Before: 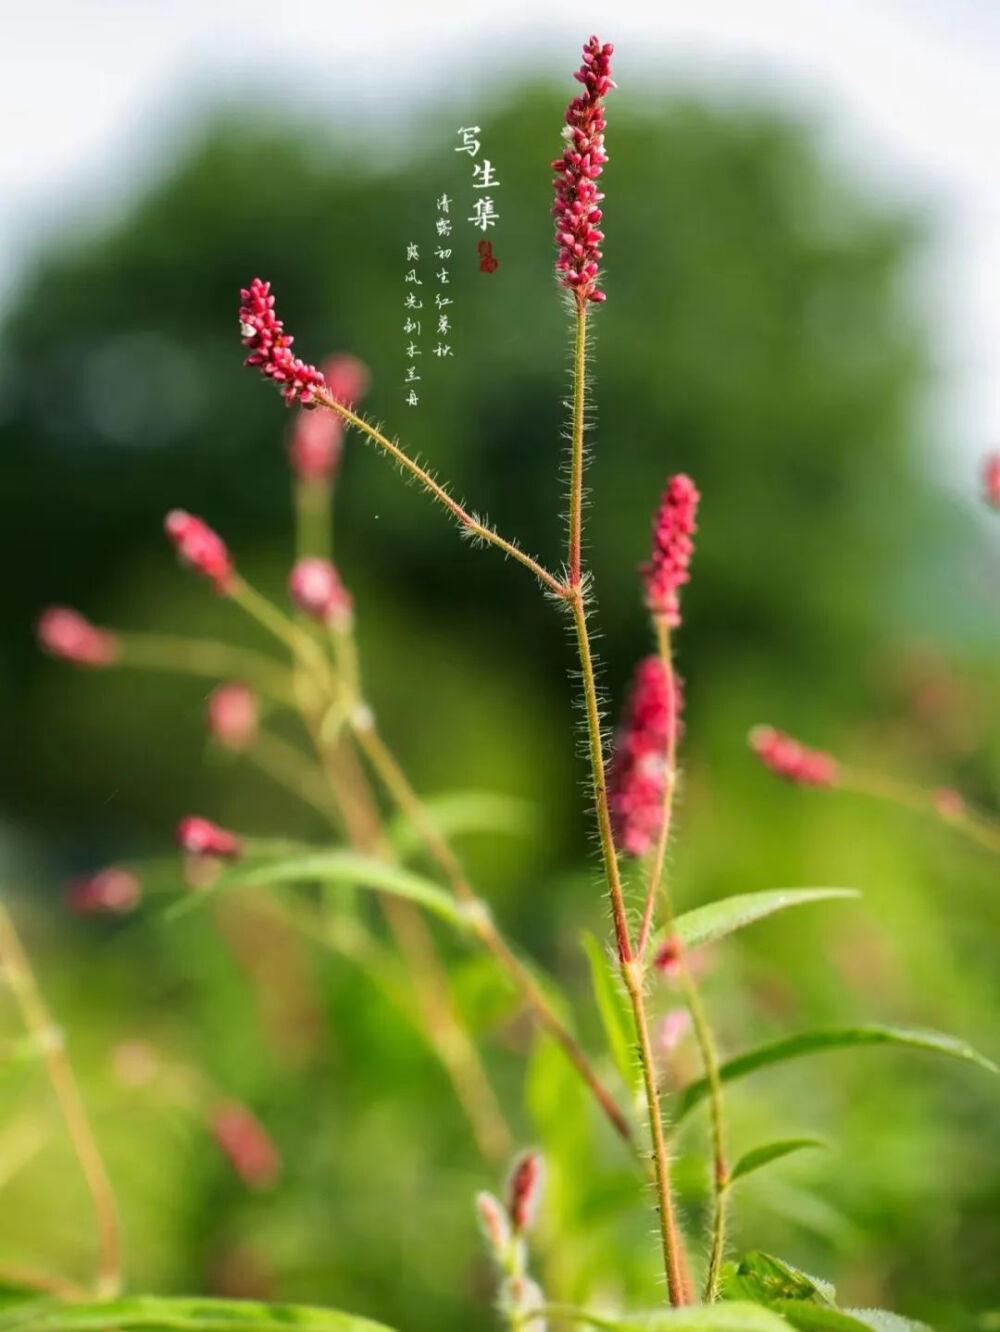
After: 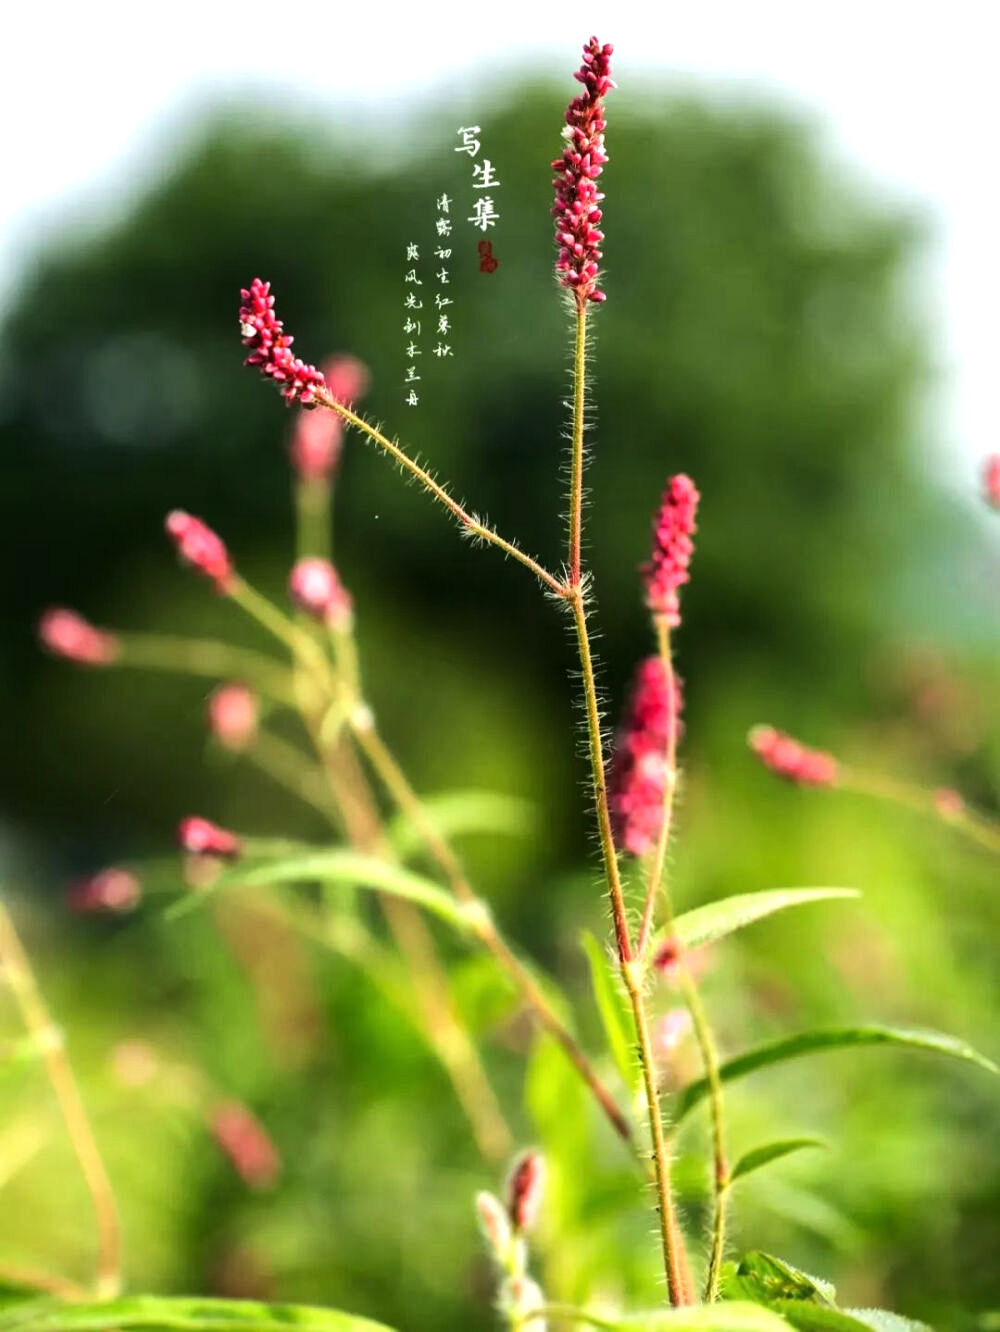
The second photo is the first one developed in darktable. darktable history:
tone equalizer: -8 EV -0.773 EV, -7 EV -0.71 EV, -6 EV -0.621 EV, -5 EV -0.387 EV, -3 EV 0.402 EV, -2 EV 0.6 EV, -1 EV 0.687 EV, +0 EV 0.759 EV, edges refinement/feathering 500, mask exposure compensation -1.57 EV, preserve details no
